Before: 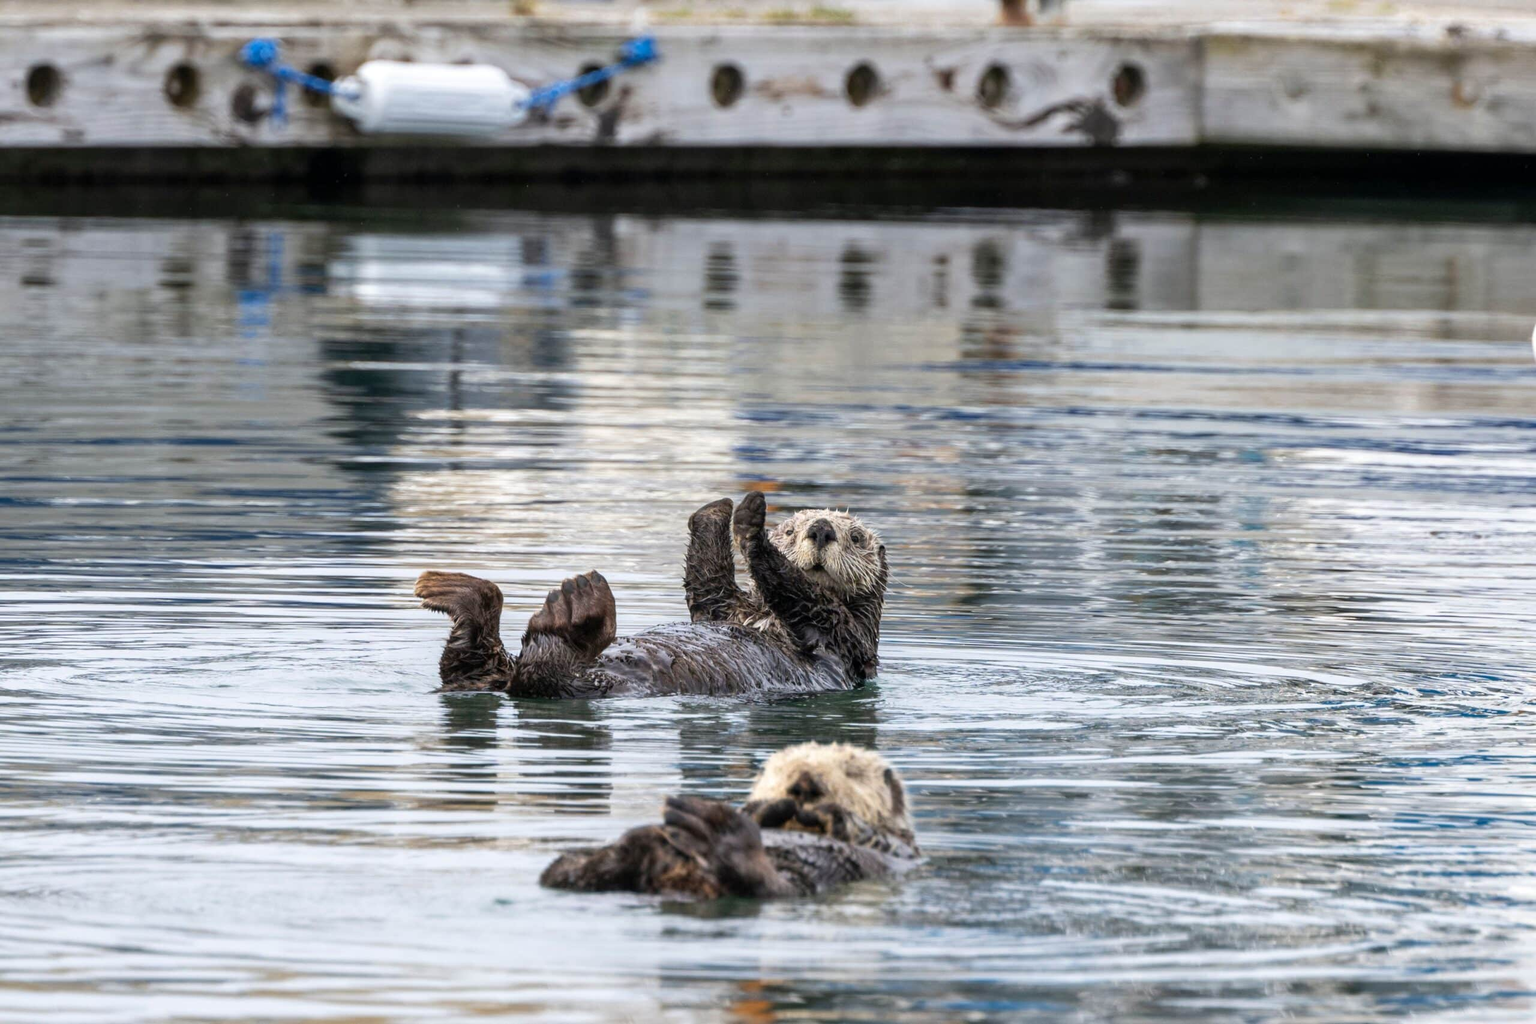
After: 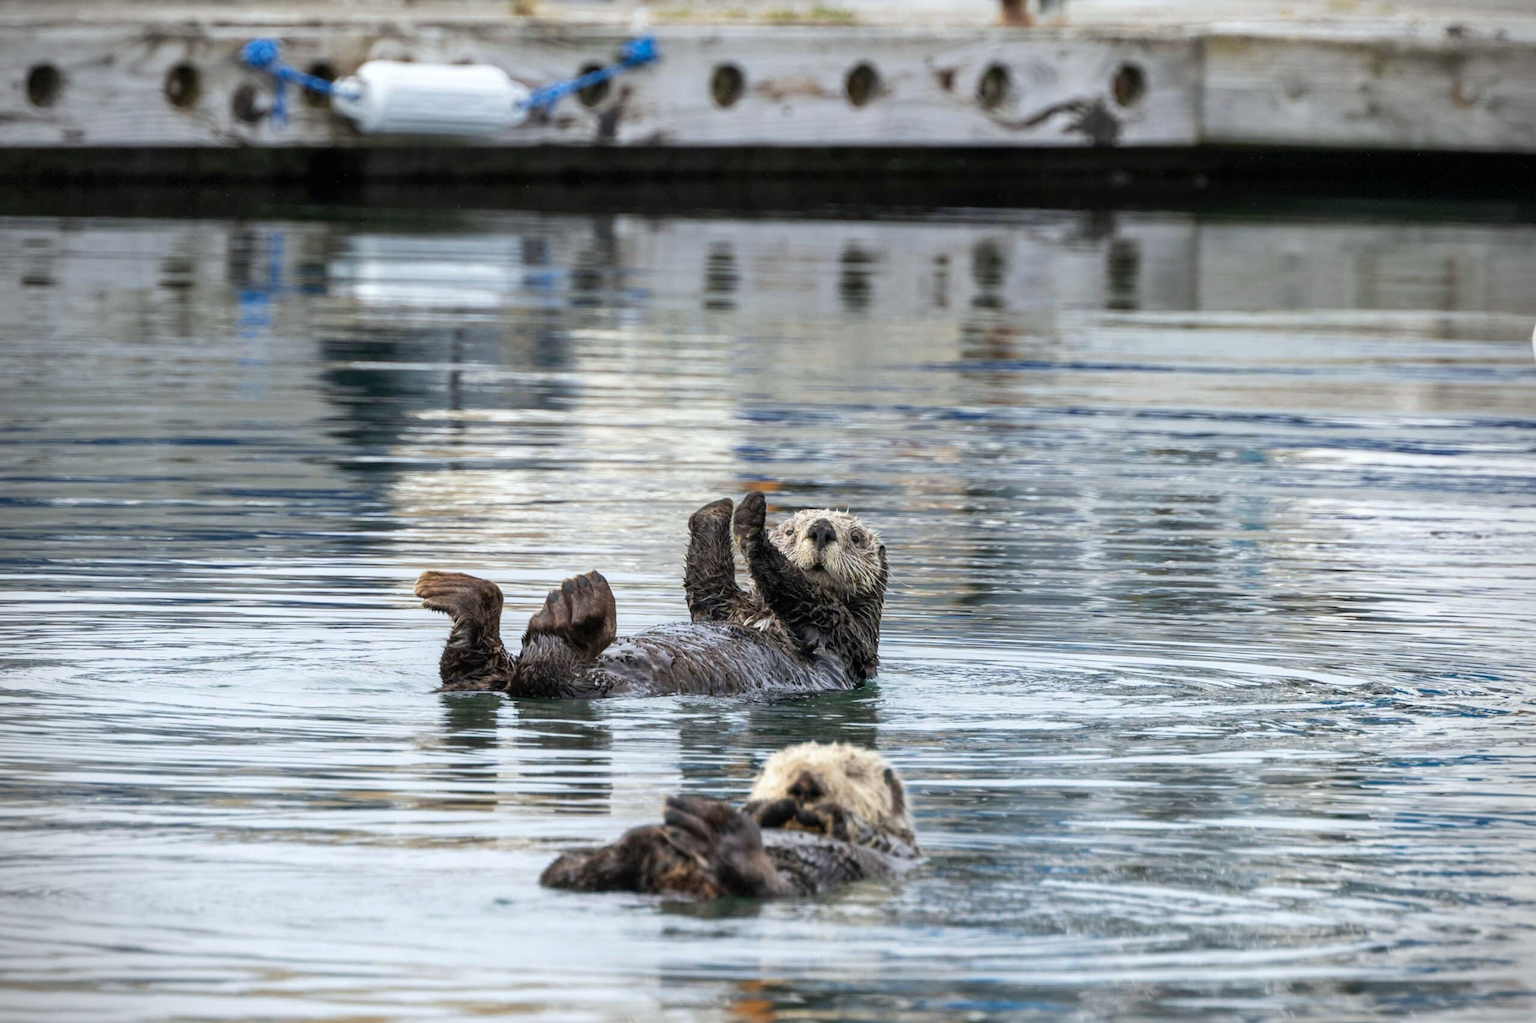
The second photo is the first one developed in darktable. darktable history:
vignetting: dithering 8-bit output, unbound false
white balance: red 0.978, blue 0.999
